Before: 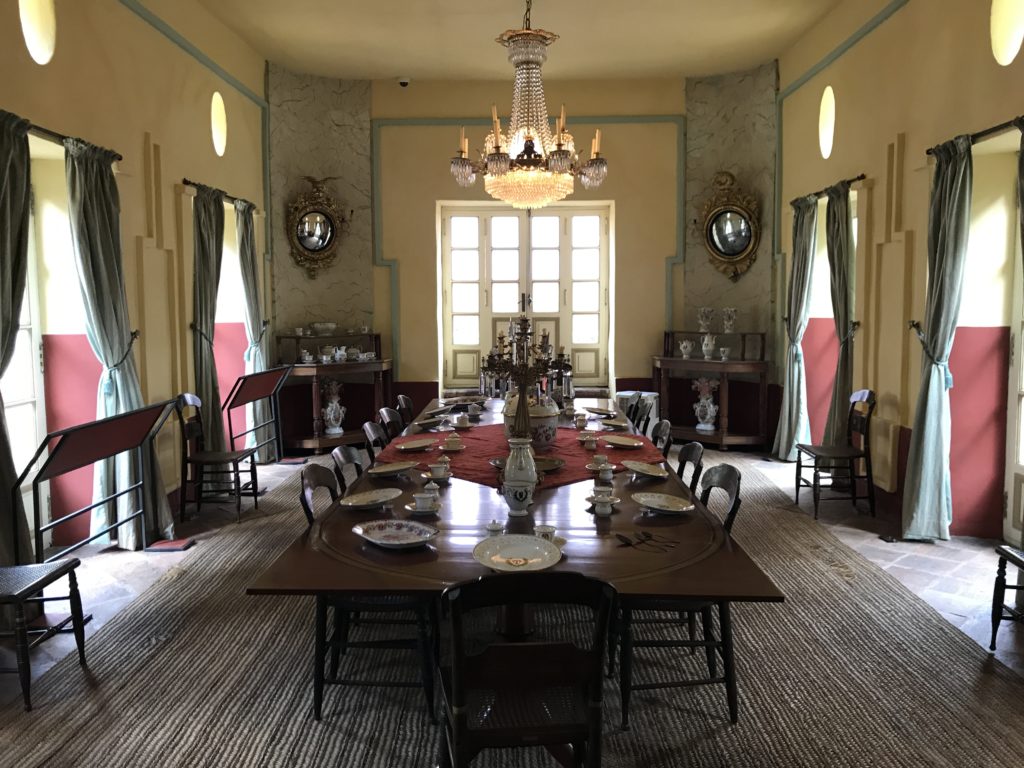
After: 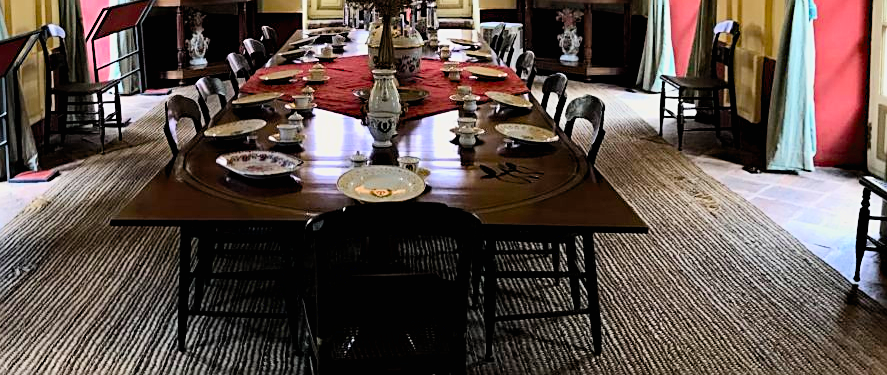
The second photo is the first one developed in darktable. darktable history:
haze removal: strength 0.29, distance 0.25, compatibility mode true, adaptive false
filmic rgb: black relative exposure -7.65 EV, white relative exposure 4.56 EV, hardness 3.61, color science v6 (2022)
crop and rotate: left 13.306%, top 48.129%, bottom 2.928%
sharpen: on, module defaults
exposure: black level correction 0.005, exposure 0.417 EV, compensate highlight preservation false
contrast brightness saturation: contrast 0.2, brightness 0.16, saturation 0.22
